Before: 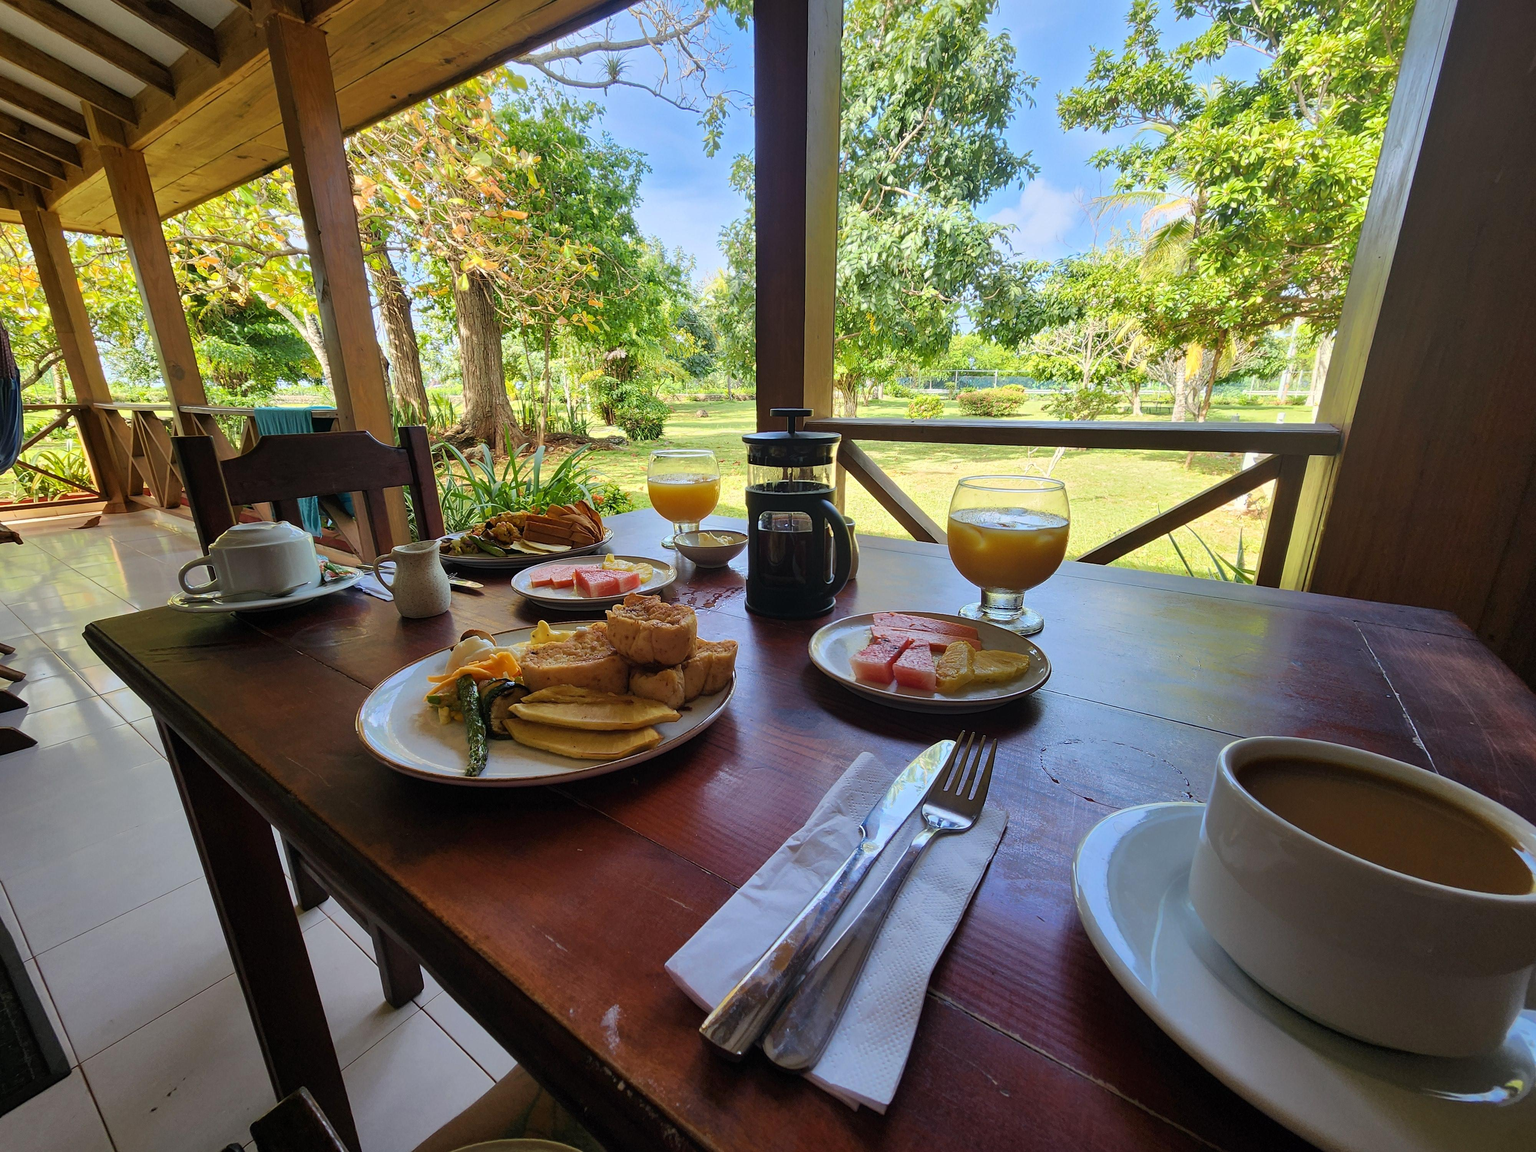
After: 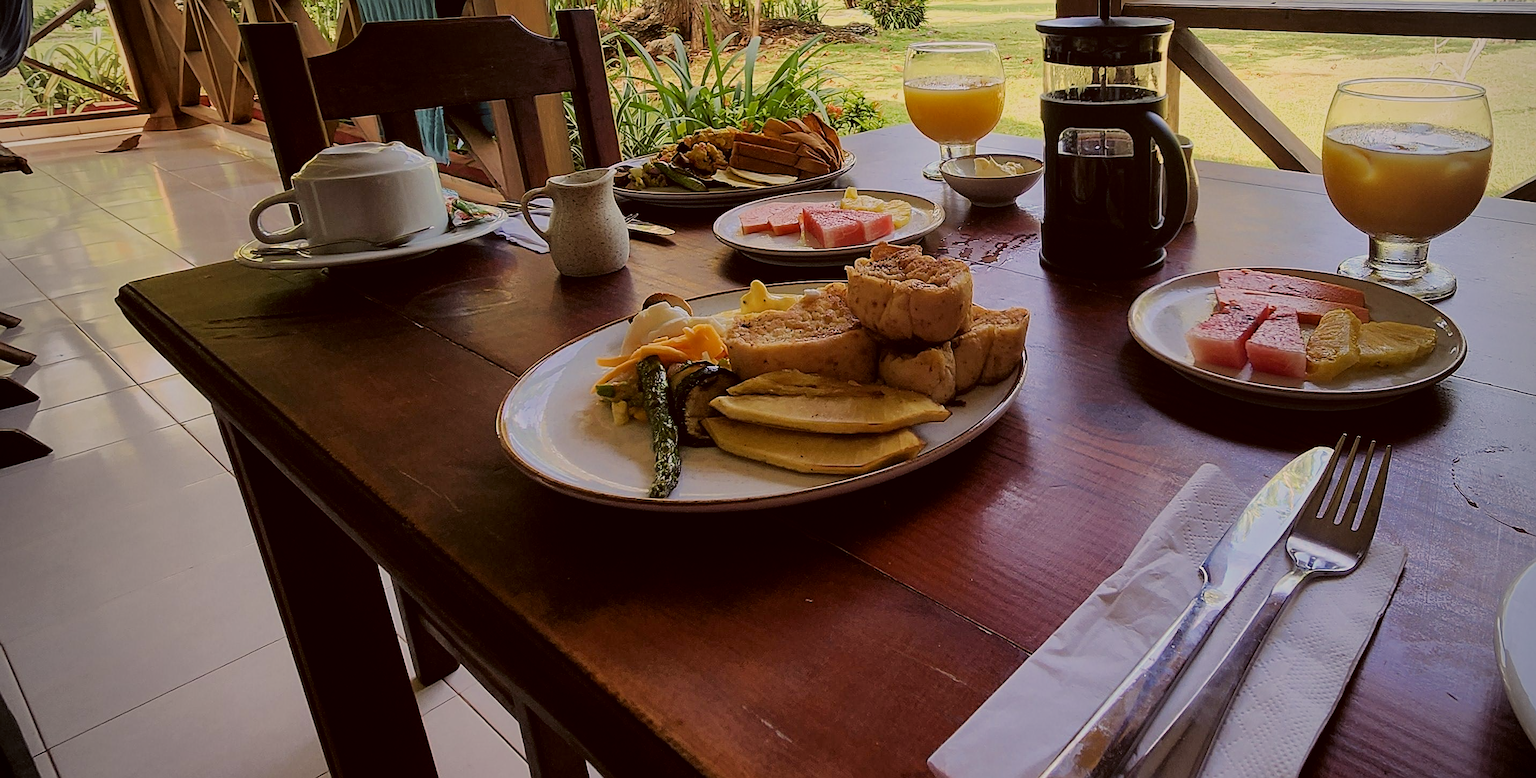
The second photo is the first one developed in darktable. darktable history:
filmic rgb: black relative exposure -7.65 EV, white relative exposure 4.56 EV, hardness 3.61
sharpen: on, module defaults
vignetting: on, module defaults
color correction: highlights a* 6.56, highlights b* 7.9, shadows a* 6.4, shadows b* 7.33, saturation 0.922
crop: top 36.442%, right 28.319%, bottom 15.114%
